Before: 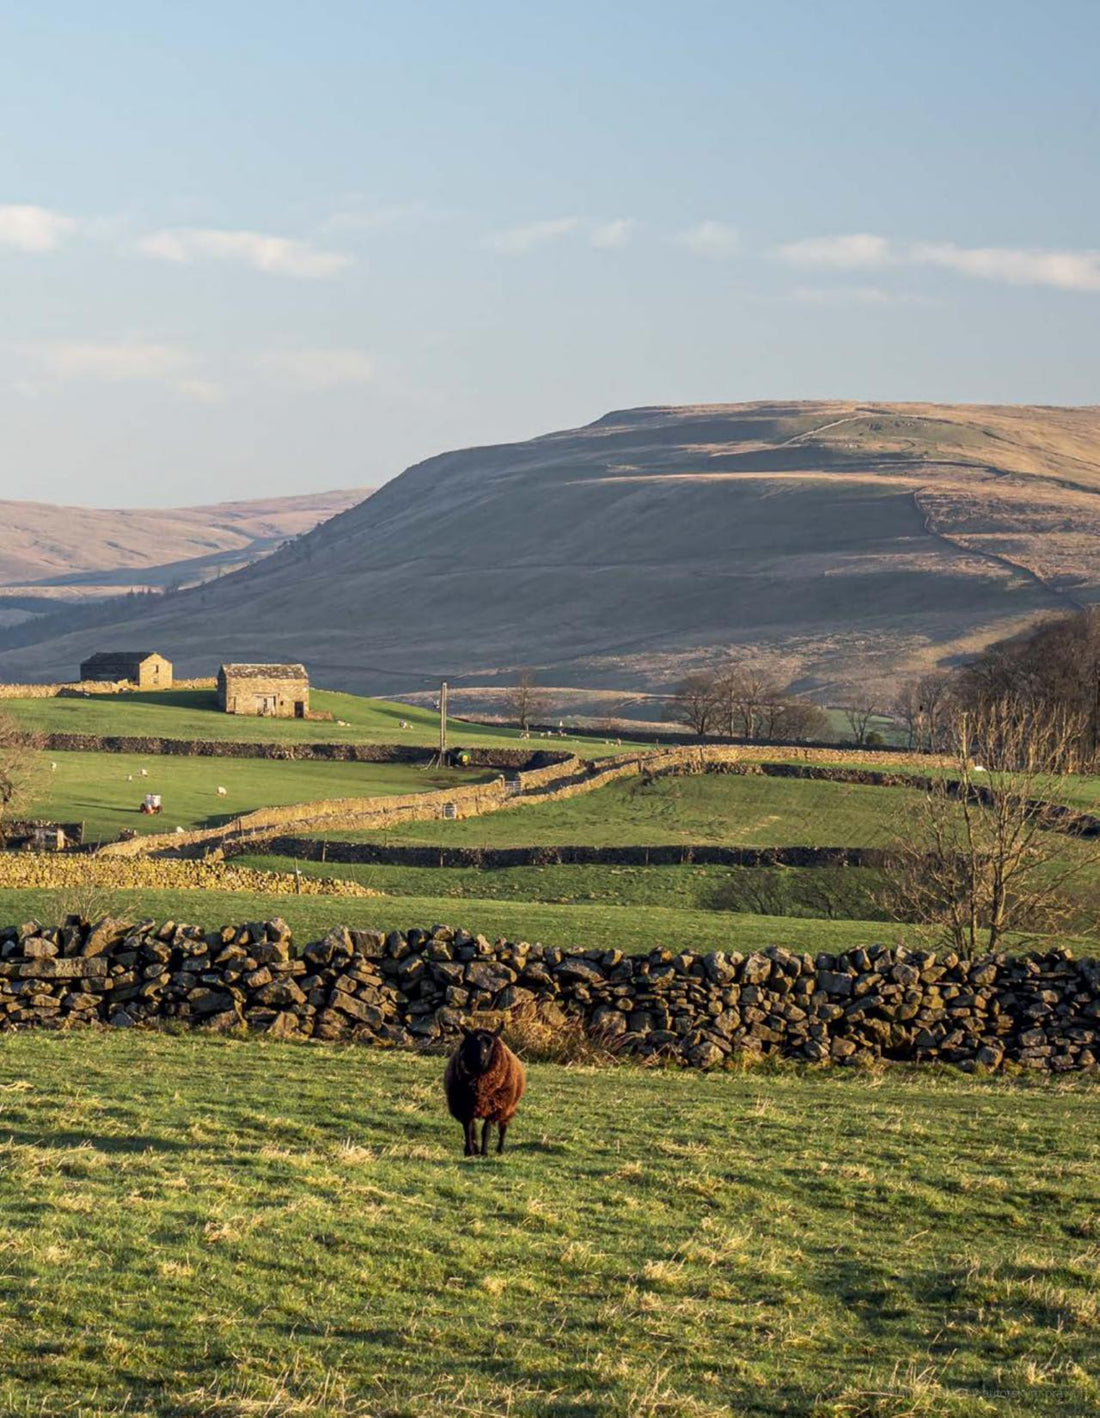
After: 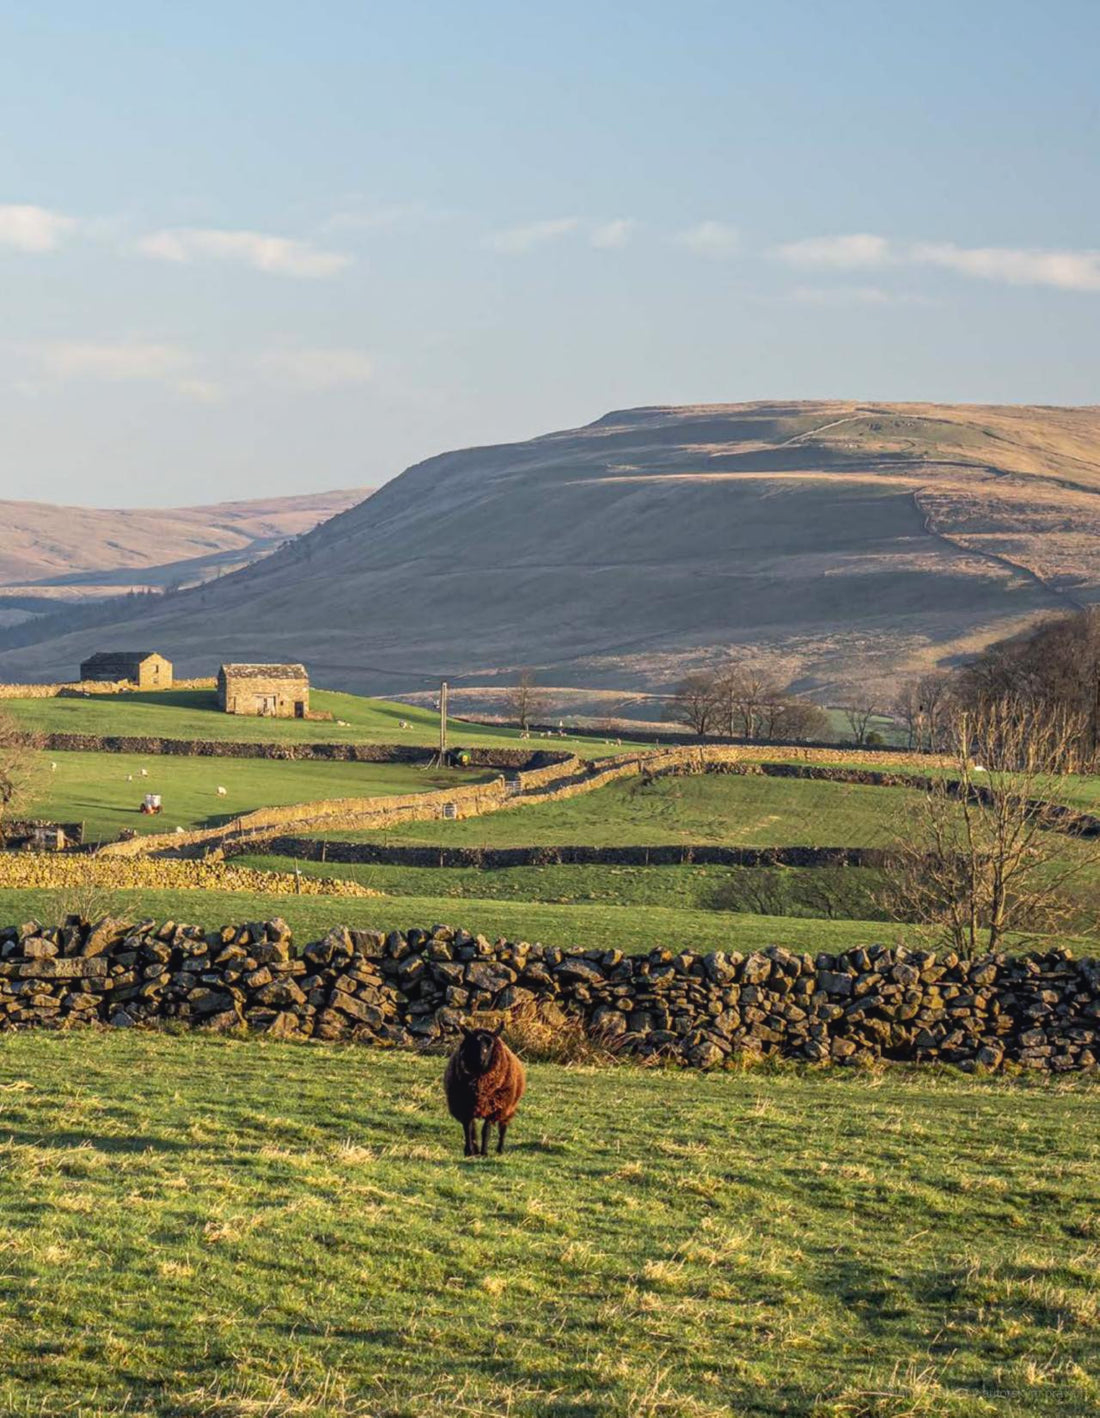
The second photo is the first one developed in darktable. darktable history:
contrast brightness saturation: contrast -0.104, brightness 0.05, saturation 0.082
local contrast: on, module defaults
